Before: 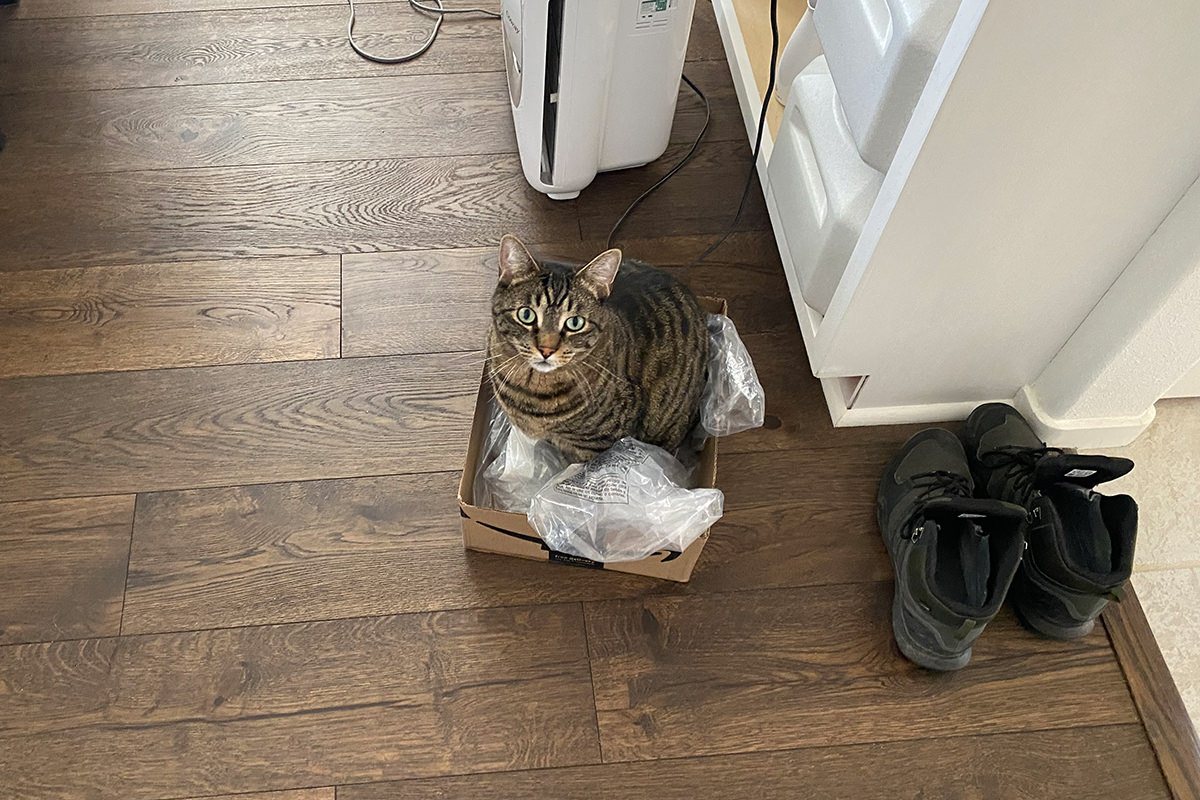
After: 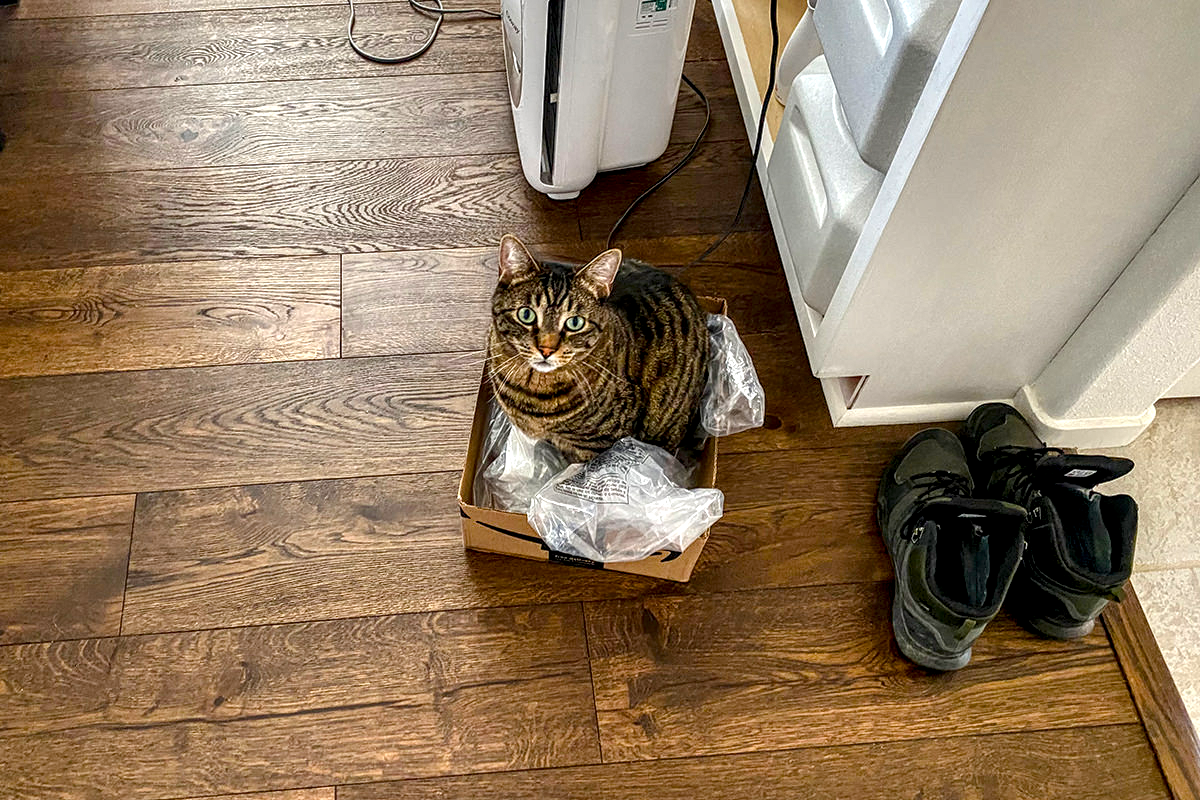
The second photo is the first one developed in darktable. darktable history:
local contrast: highlights 17%, detail 187%
shadows and highlights: highlights color adjustment 32.37%, soften with gaussian
color balance rgb: linear chroma grading › global chroma 9.685%, perceptual saturation grading › global saturation 20%, perceptual saturation grading › highlights -25.68%, perceptual saturation grading › shadows 49.663%, perceptual brilliance grading › global brilliance 2.649%, perceptual brilliance grading › highlights -3.296%, perceptual brilliance grading › shadows 3.591%
